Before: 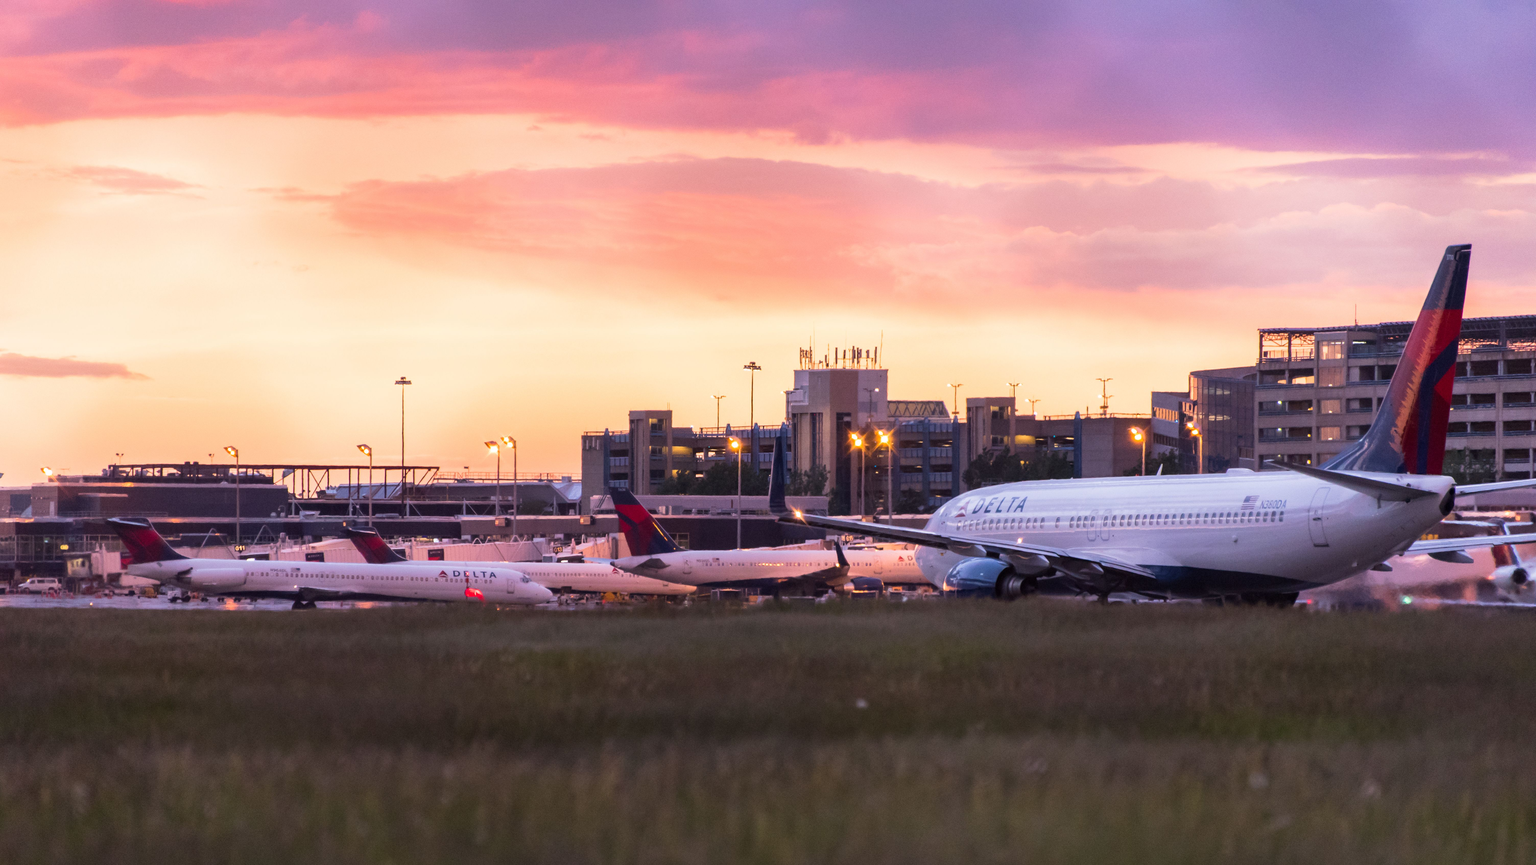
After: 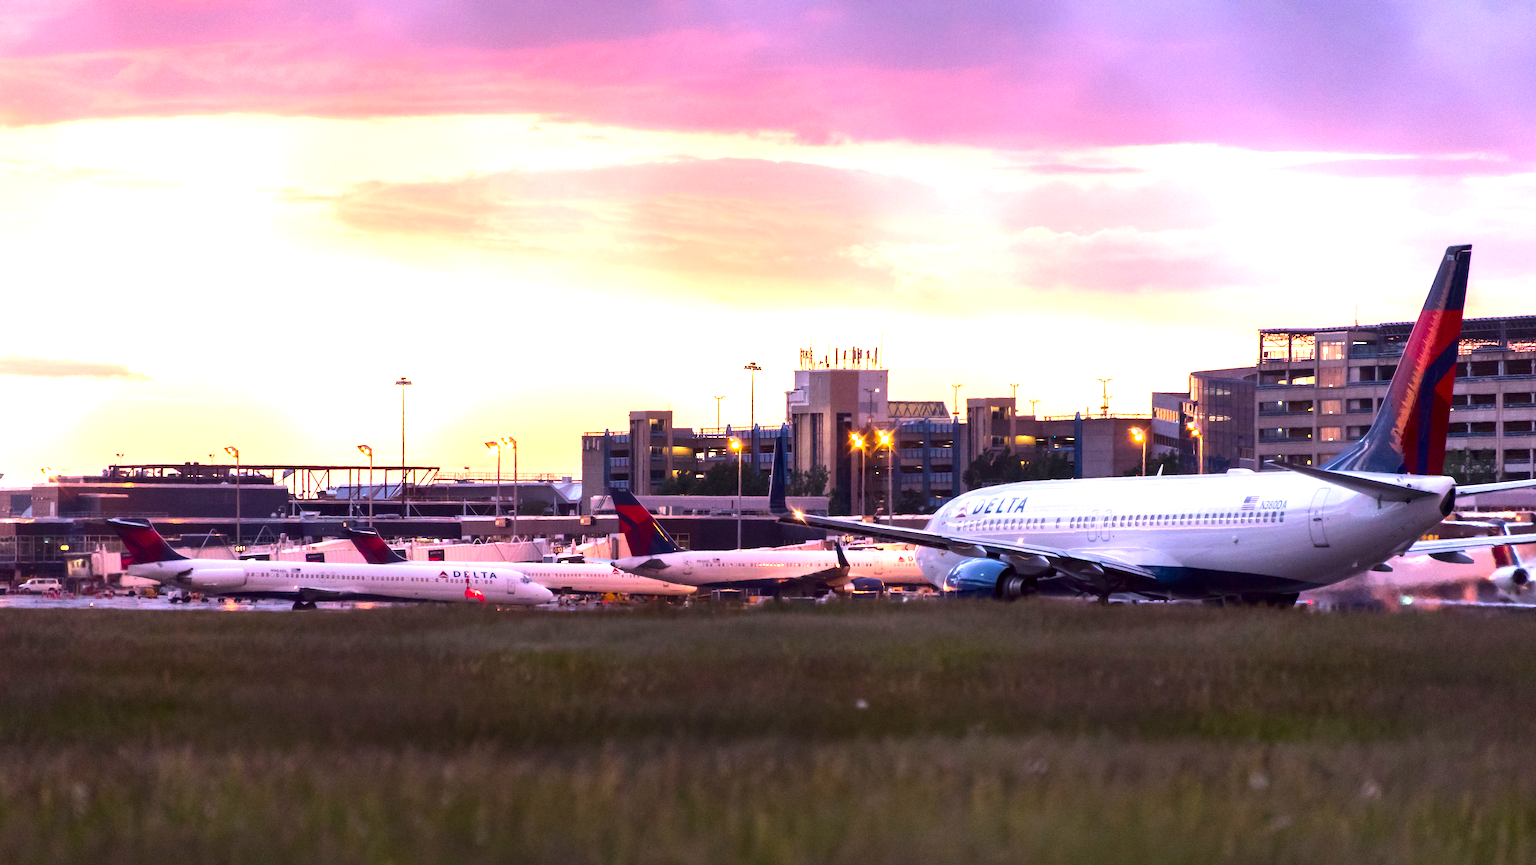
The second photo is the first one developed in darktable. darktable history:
contrast brightness saturation: contrast 0.069, brightness -0.147, saturation 0.108
exposure: black level correction 0.002, exposure 1 EV, compensate highlight preservation false
